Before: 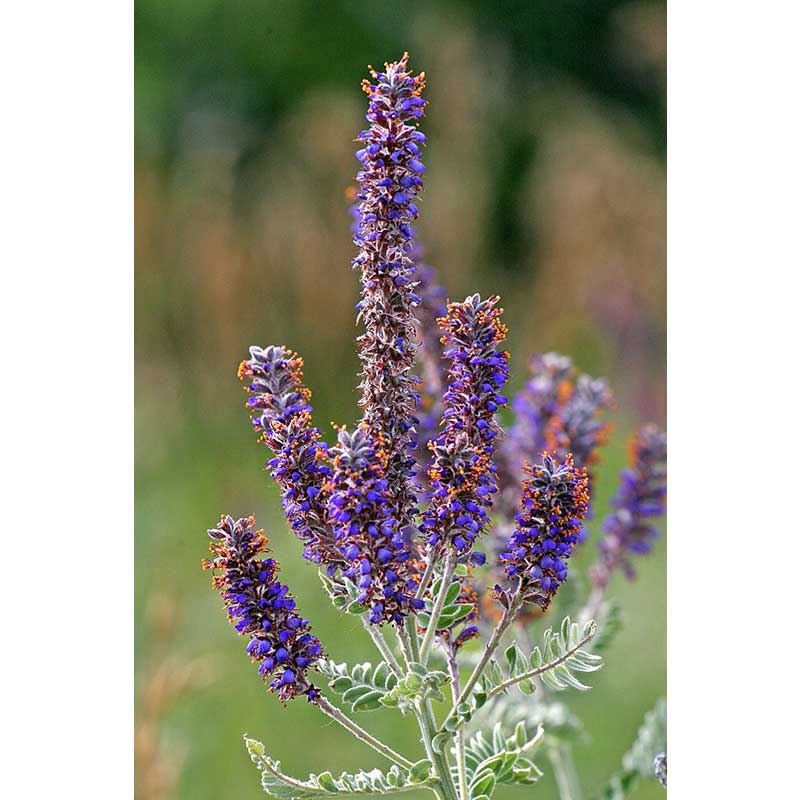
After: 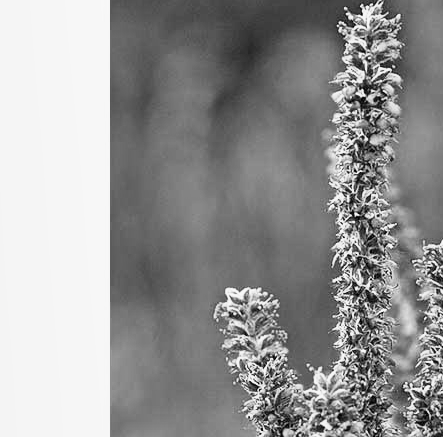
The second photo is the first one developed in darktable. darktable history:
crop and rotate: left 3.03%, top 7.475%, right 41.513%, bottom 37.826%
exposure: exposure 0.373 EV, compensate exposure bias true, compensate highlight preservation false
base curve: curves: ch0 [(0, 0) (0.088, 0.125) (0.176, 0.251) (0.354, 0.501) (0.613, 0.749) (1, 0.877)], preserve colors none
shadows and highlights: shadows 12.06, white point adjustment 1.11, soften with gaussian
color calibration: output gray [0.253, 0.26, 0.487, 0], x 0.343, y 0.357, temperature 5129.82 K
